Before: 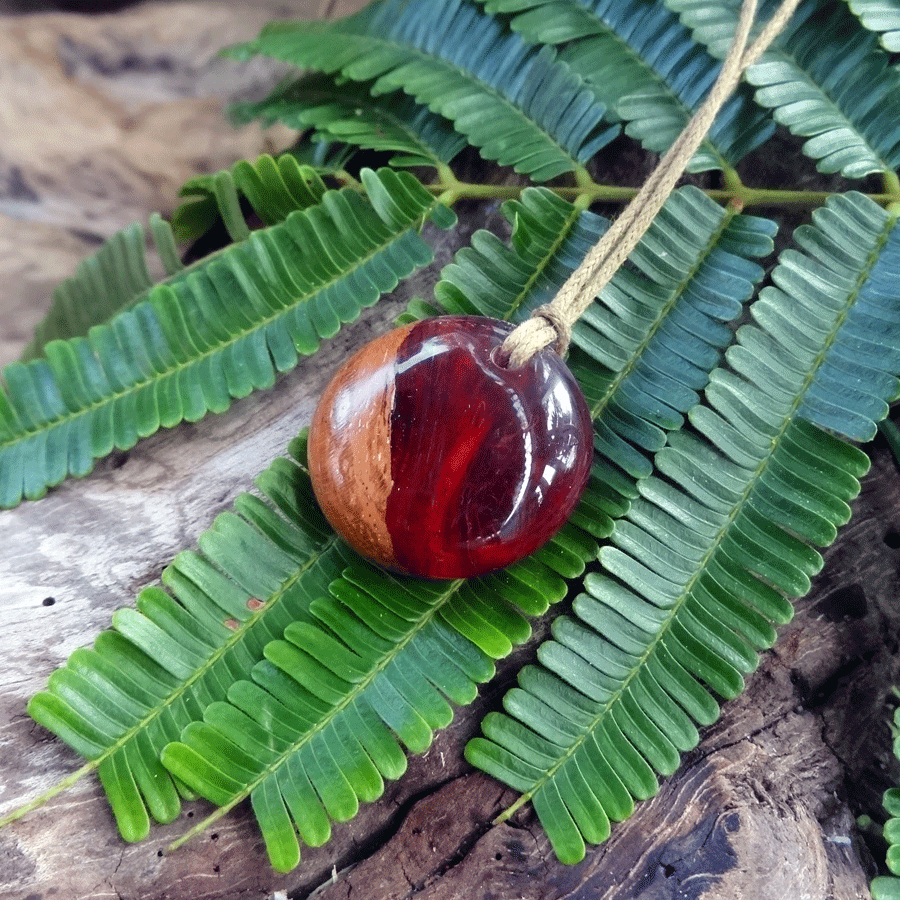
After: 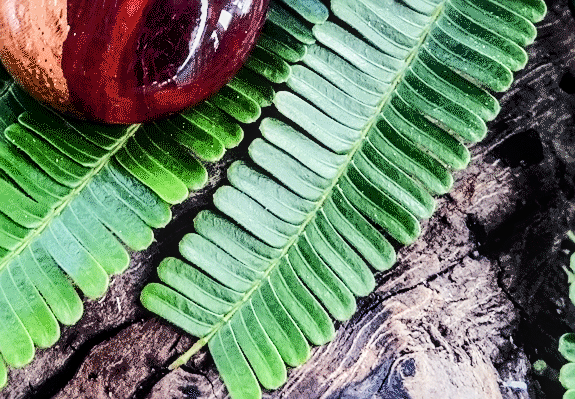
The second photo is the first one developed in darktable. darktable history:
crop and rotate: left 36.002%, top 50.564%, bottom 5.001%
local contrast: on, module defaults
color balance rgb: perceptual saturation grading › global saturation 15.621%, perceptual saturation grading › highlights -19.337%, perceptual saturation grading › shadows 19.744%, perceptual brilliance grading › highlights 1.719%, perceptual brilliance grading › mid-tones -49.616%, perceptual brilliance grading › shadows -49.68%
exposure: black level correction 0.001, exposure 1.118 EV, compensate highlight preservation false
sharpen: on, module defaults
filmic rgb: black relative exposure -7.1 EV, white relative exposure 5.38 EV, threshold 5.94 EV, hardness 3.02, enable highlight reconstruction true
tone equalizer: -8 EV -0.74 EV, -7 EV -0.729 EV, -6 EV -0.621 EV, -5 EV -0.402 EV, -3 EV 0.402 EV, -2 EV 0.6 EV, -1 EV 0.674 EV, +0 EV 0.764 EV
